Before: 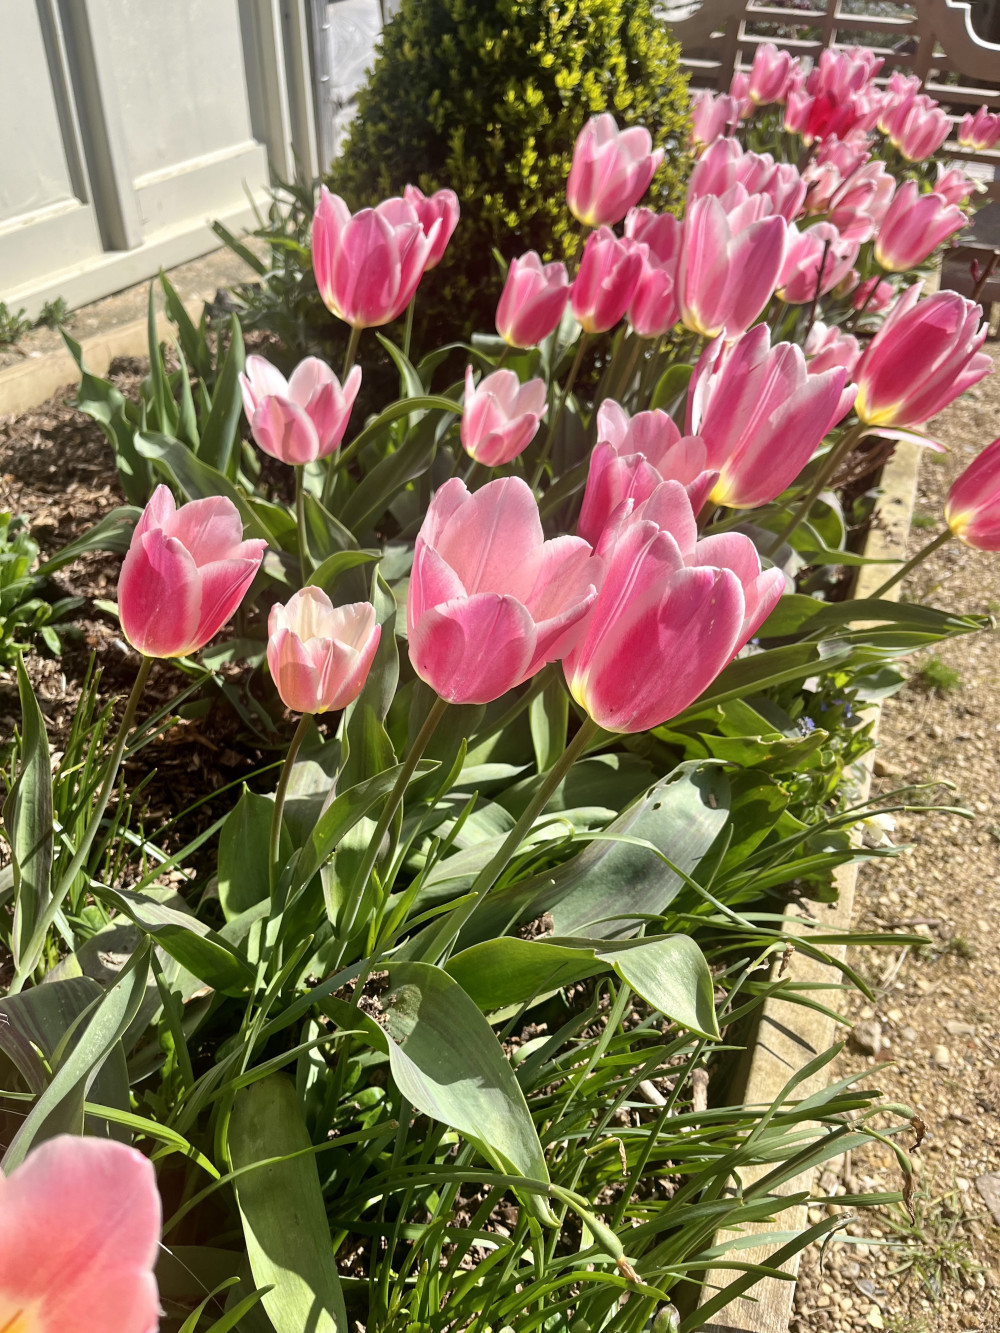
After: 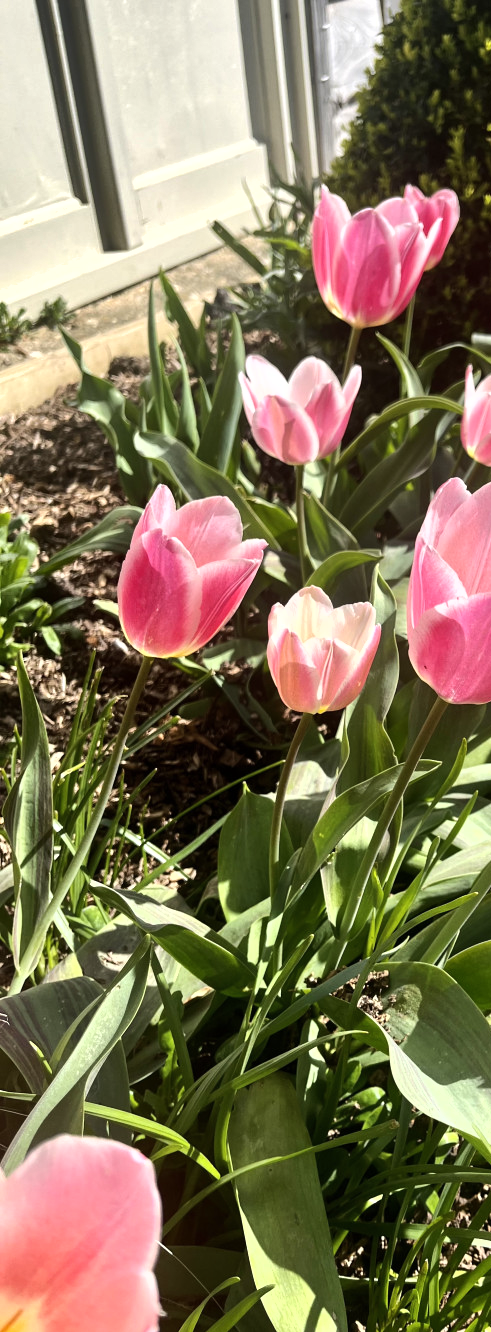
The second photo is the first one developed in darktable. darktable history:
crop and rotate: left 0%, top 0%, right 50.845%
shadows and highlights: low approximation 0.01, soften with gaussian
tone equalizer: -8 EV -0.417 EV, -7 EV -0.389 EV, -6 EV -0.333 EV, -5 EV -0.222 EV, -3 EV 0.222 EV, -2 EV 0.333 EV, -1 EV 0.389 EV, +0 EV 0.417 EV, edges refinement/feathering 500, mask exposure compensation -1.57 EV, preserve details no
